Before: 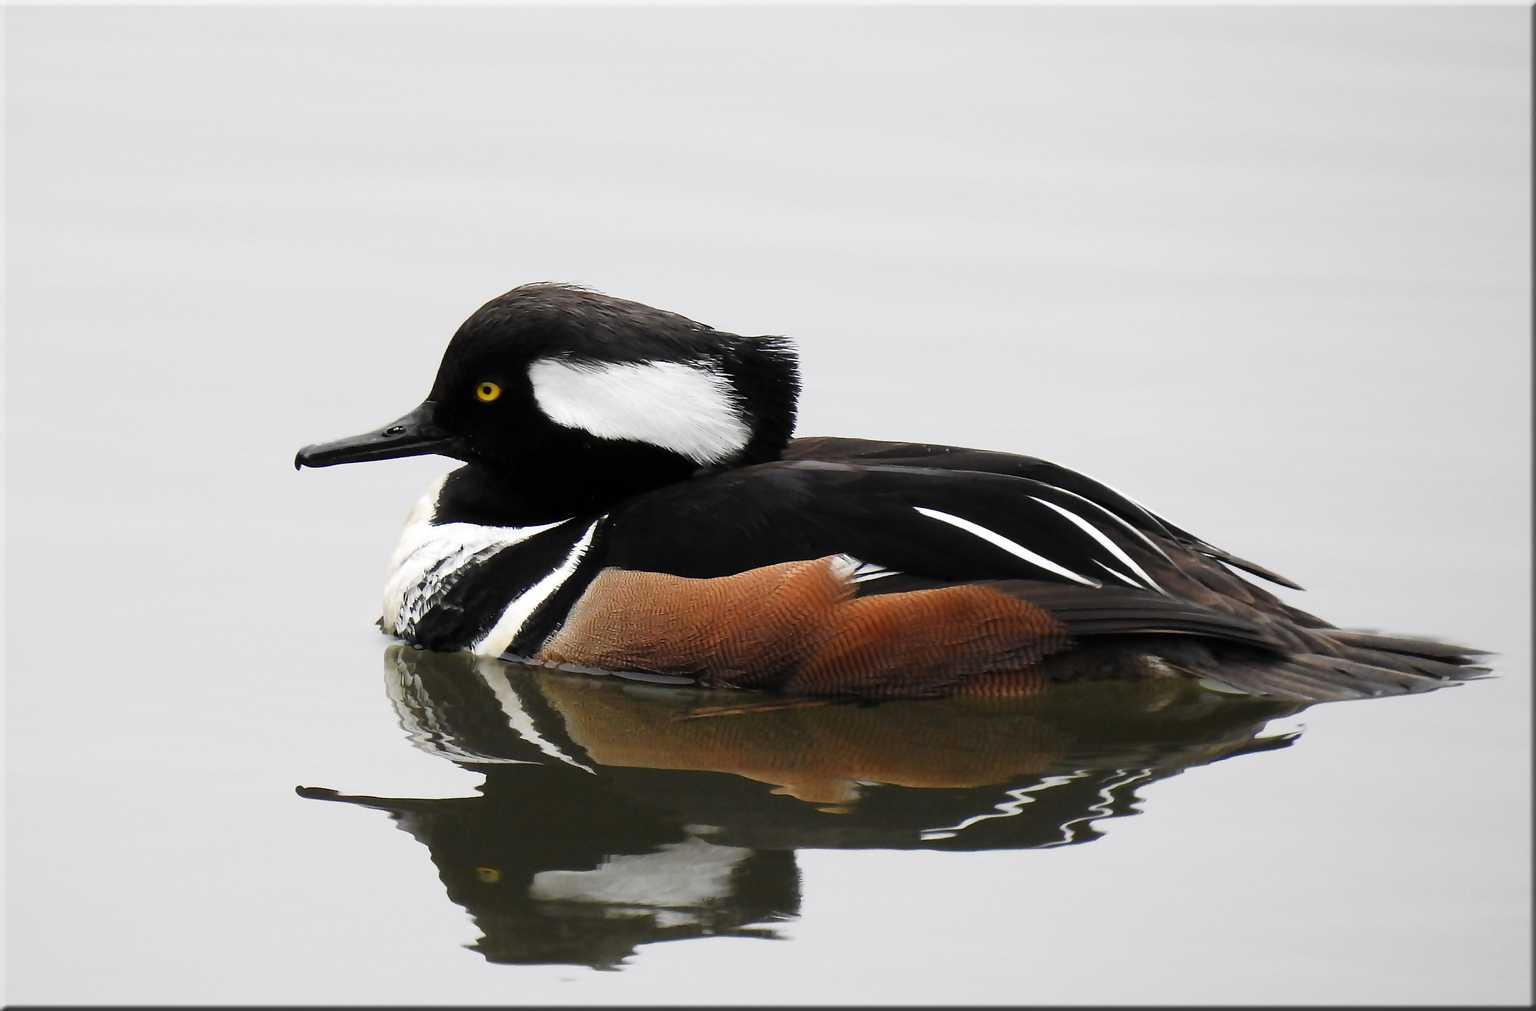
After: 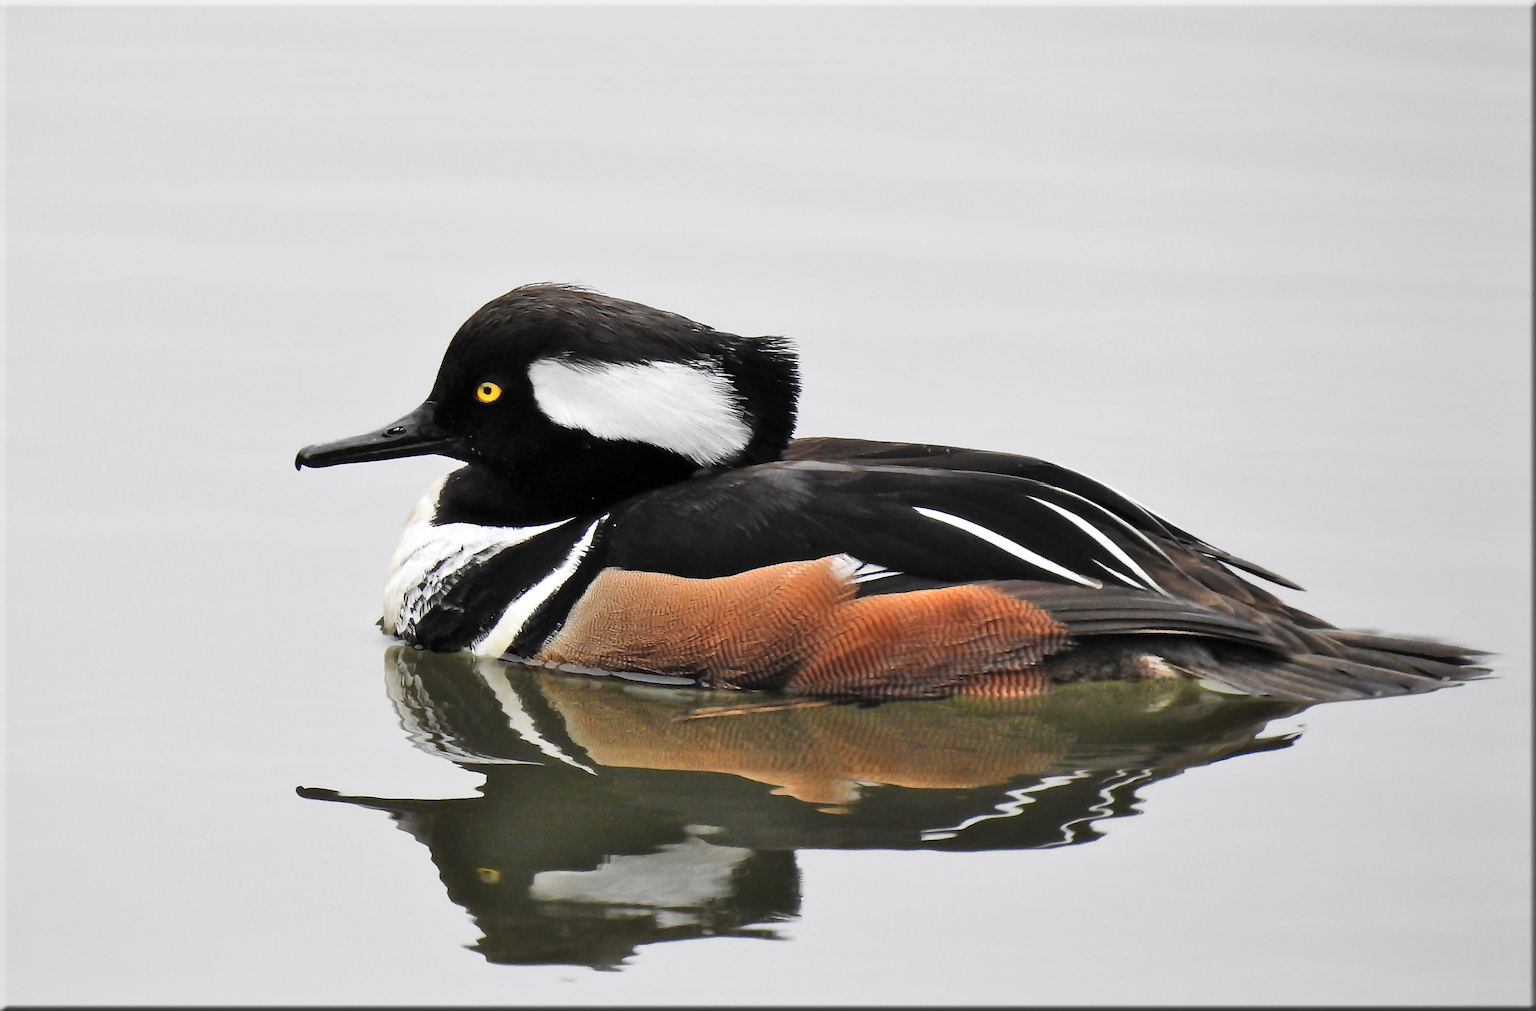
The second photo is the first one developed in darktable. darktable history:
shadows and highlights: shadows 74.4, highlights -25.1, soften with gaussian
